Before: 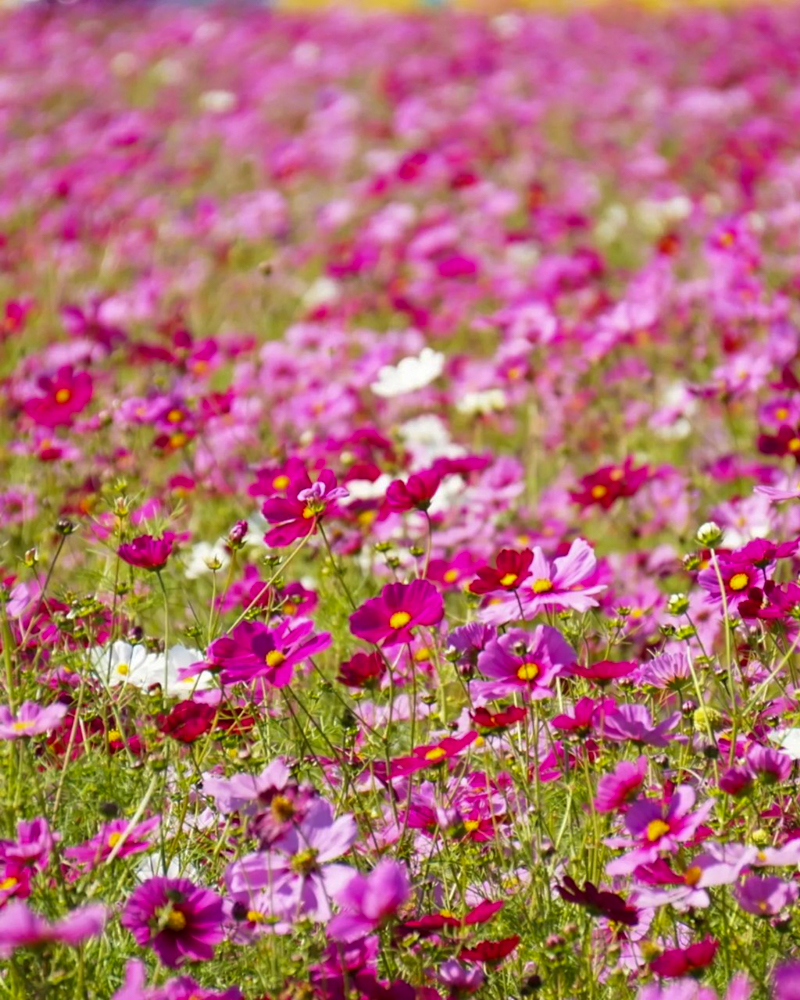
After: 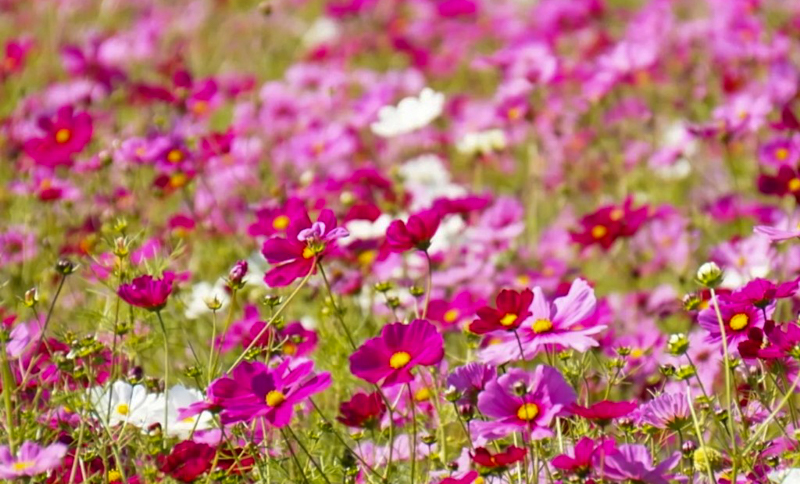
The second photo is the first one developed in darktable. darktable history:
crop and rotate: top 26.056%, bottom 25.543%
color zones: curves: ch2 [(0, 0.5) (0.143, 0.5) (0.286, 0.489) (0.415, 0.421) (0.571, 0.5) (0.714, 0.5) (0.857, 0.5) (1, 0.5)]
